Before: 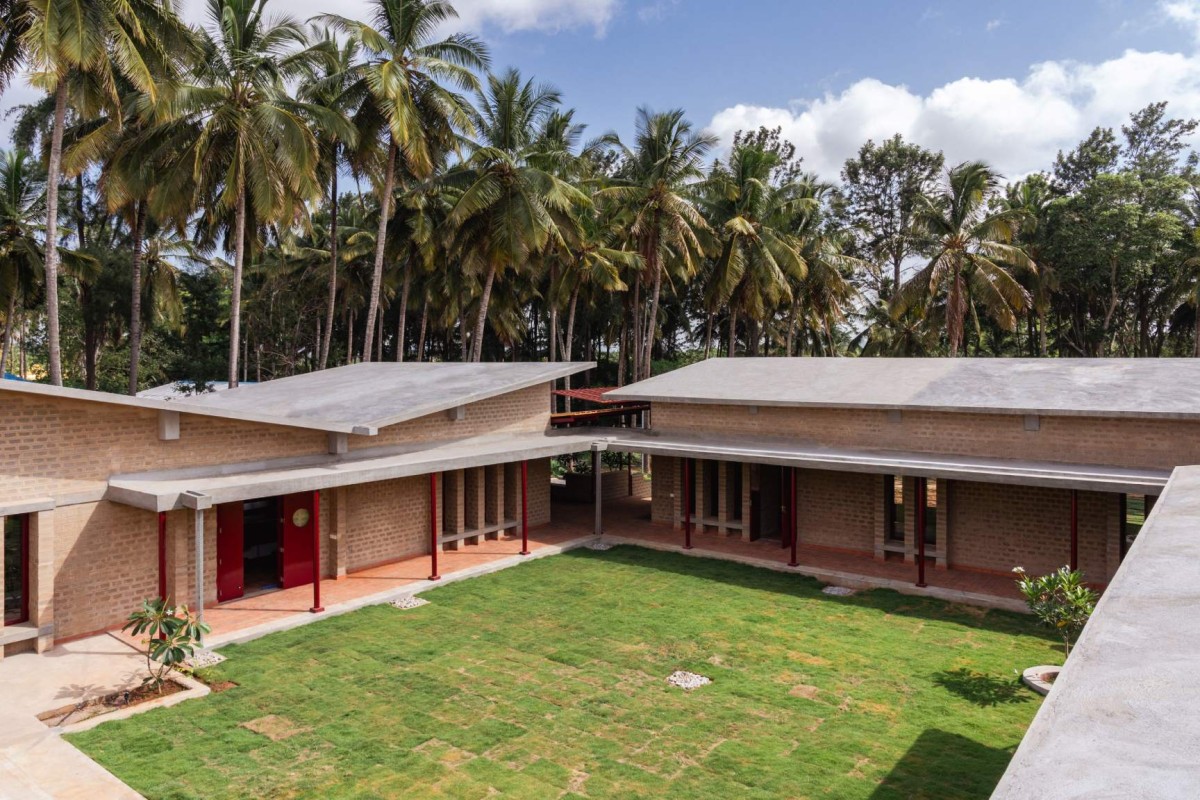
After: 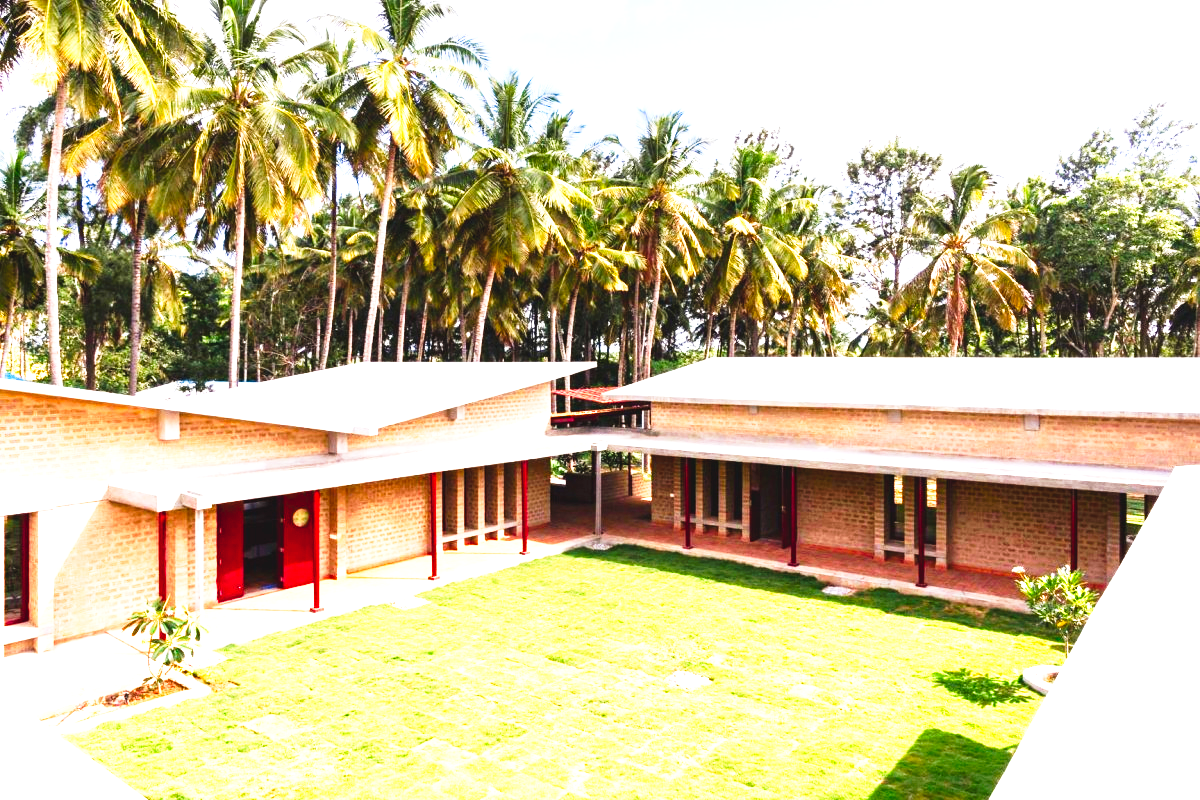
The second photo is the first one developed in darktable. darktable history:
color balance rgb: shadows lift › luminance -10.174%, perceptual saturation grading › global saturation 27.541%, perceptual saturation grading › highlights -25.826%, perceptual saturation grading › shadows 24.383%, global vibrance 20%
exposure: exposure 2.02 EV, compensate highlight preservation false
tone curve: curves: ch0 [(0, 0) (0.003, 0.063) (0.011, 0.063) (0.025, 0.063) (0.044, 0.066) (0.069, 0.071) (0.1, 0.09) (0.136, 0.116) (0.177, 0.144) (0.224, 0.192) (0.277, 0.246) (0.335, 0.311) (0.399, 0.399) (0.468, 0.49) (0.543, 0.589) (0.623, 0.709) (0.709, 0.827) (0.801, 0.918) (0.898, 0.969) (1, 1)], preserve colors none
